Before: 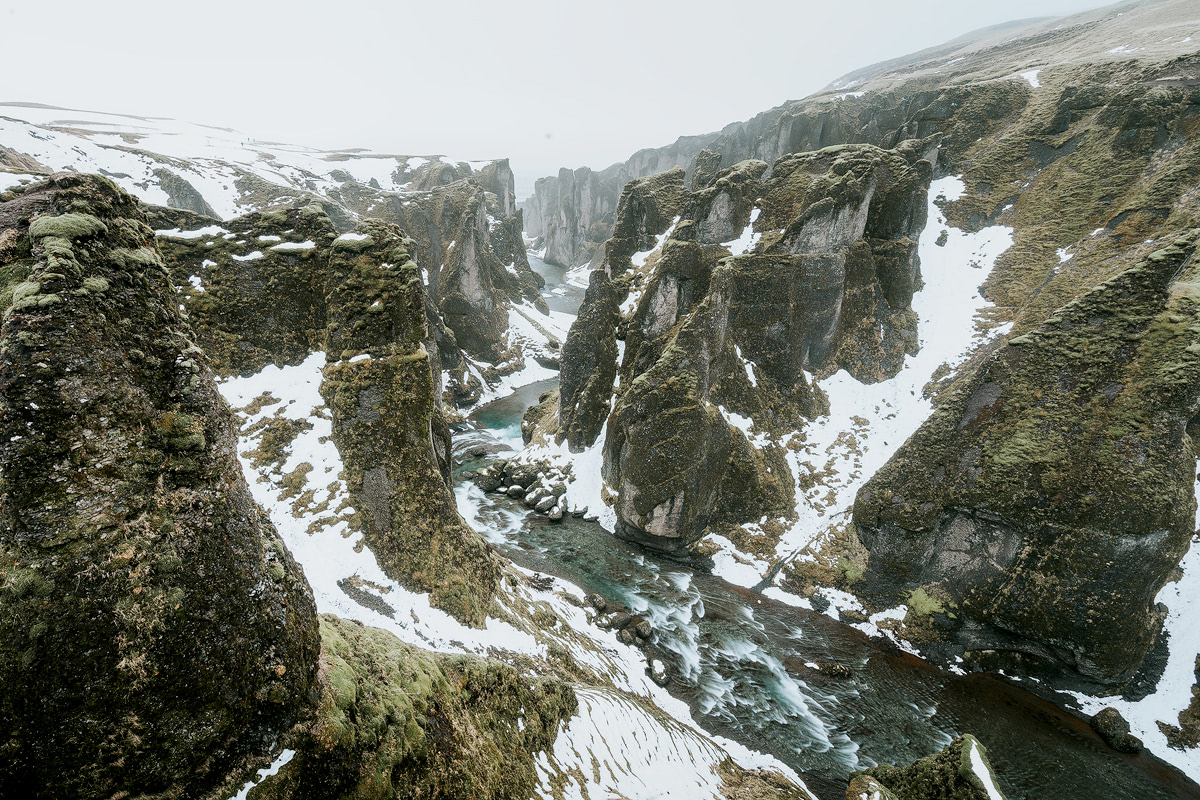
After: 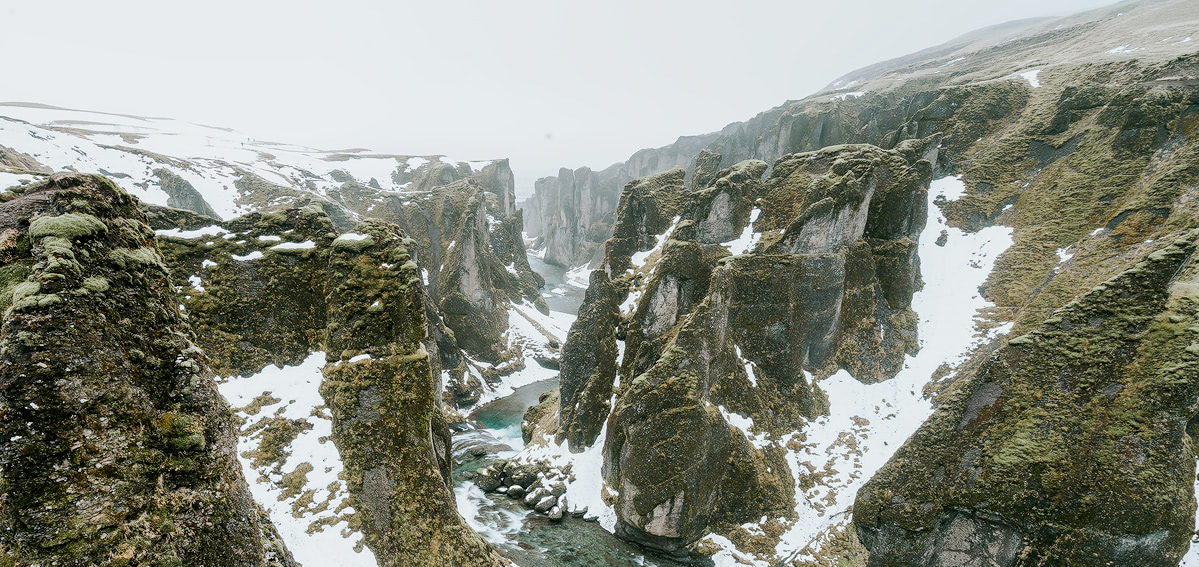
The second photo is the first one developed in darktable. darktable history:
crop: right 0%, bottom 29.072%
color balance rgb: shadows lift › luminance -9.81%, power › luminance -3.559%, power › hue 139.38°, perceptual saturation grading › global saturation 0.926%, perceptual saturation grading › highlights -32.823%, perceptual saturation grading › mid-tones 5.854%, perceptual saturation grading › shadows 16.911%, perceptual brilliance grading › mid-tones 9.202%, perceptual brilliance grading › shadows 15.403%, global vibrance 28.411%
